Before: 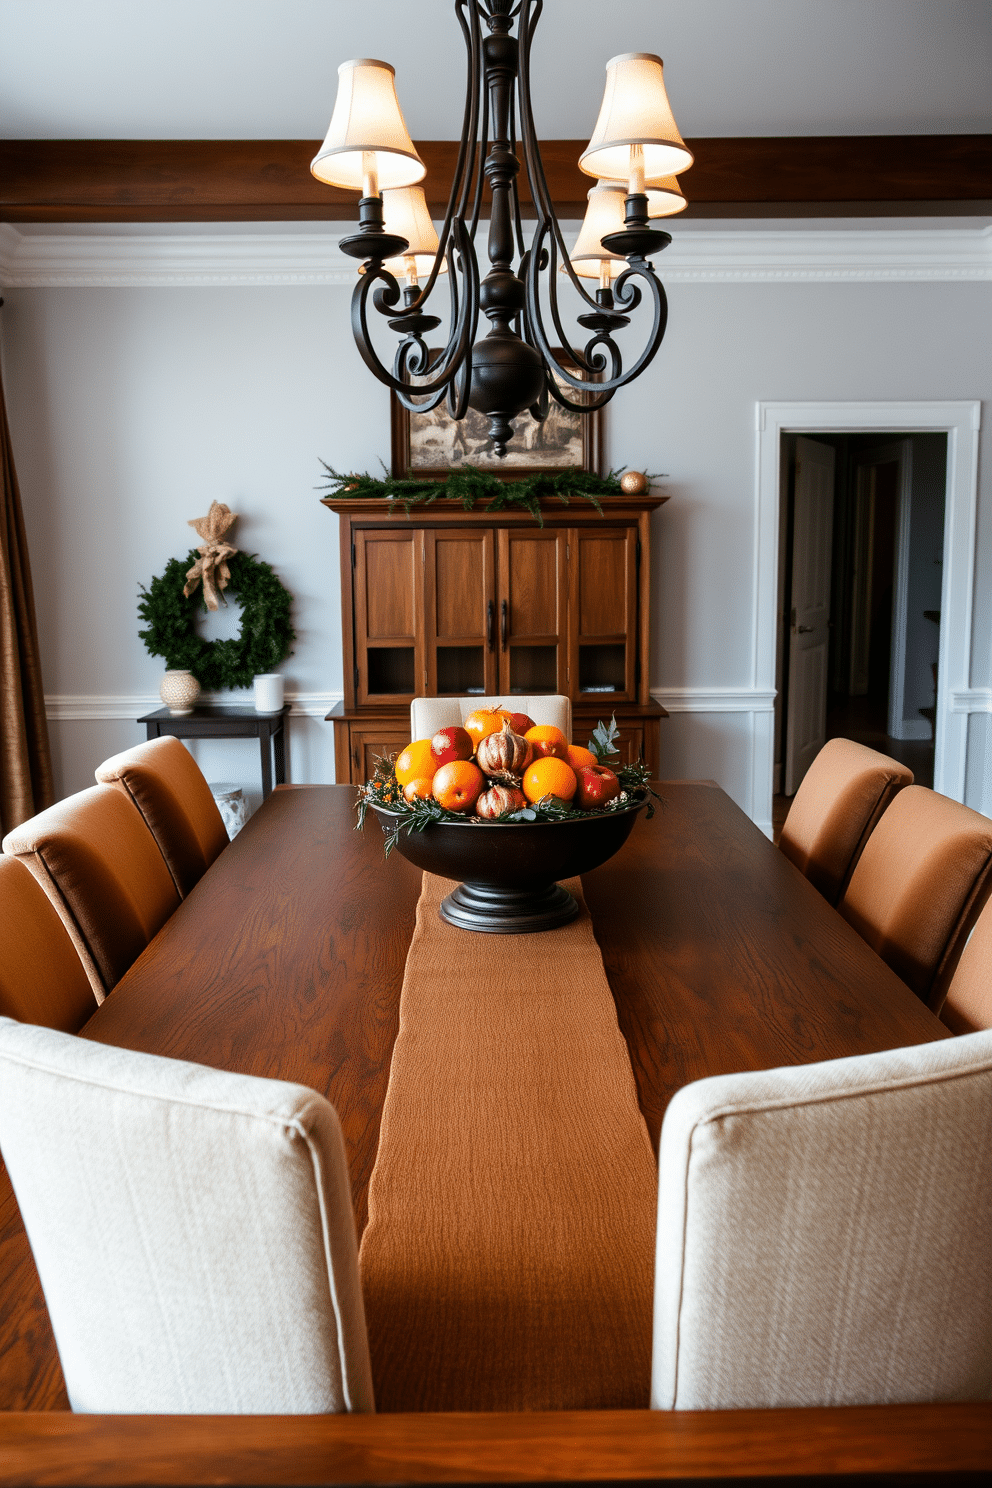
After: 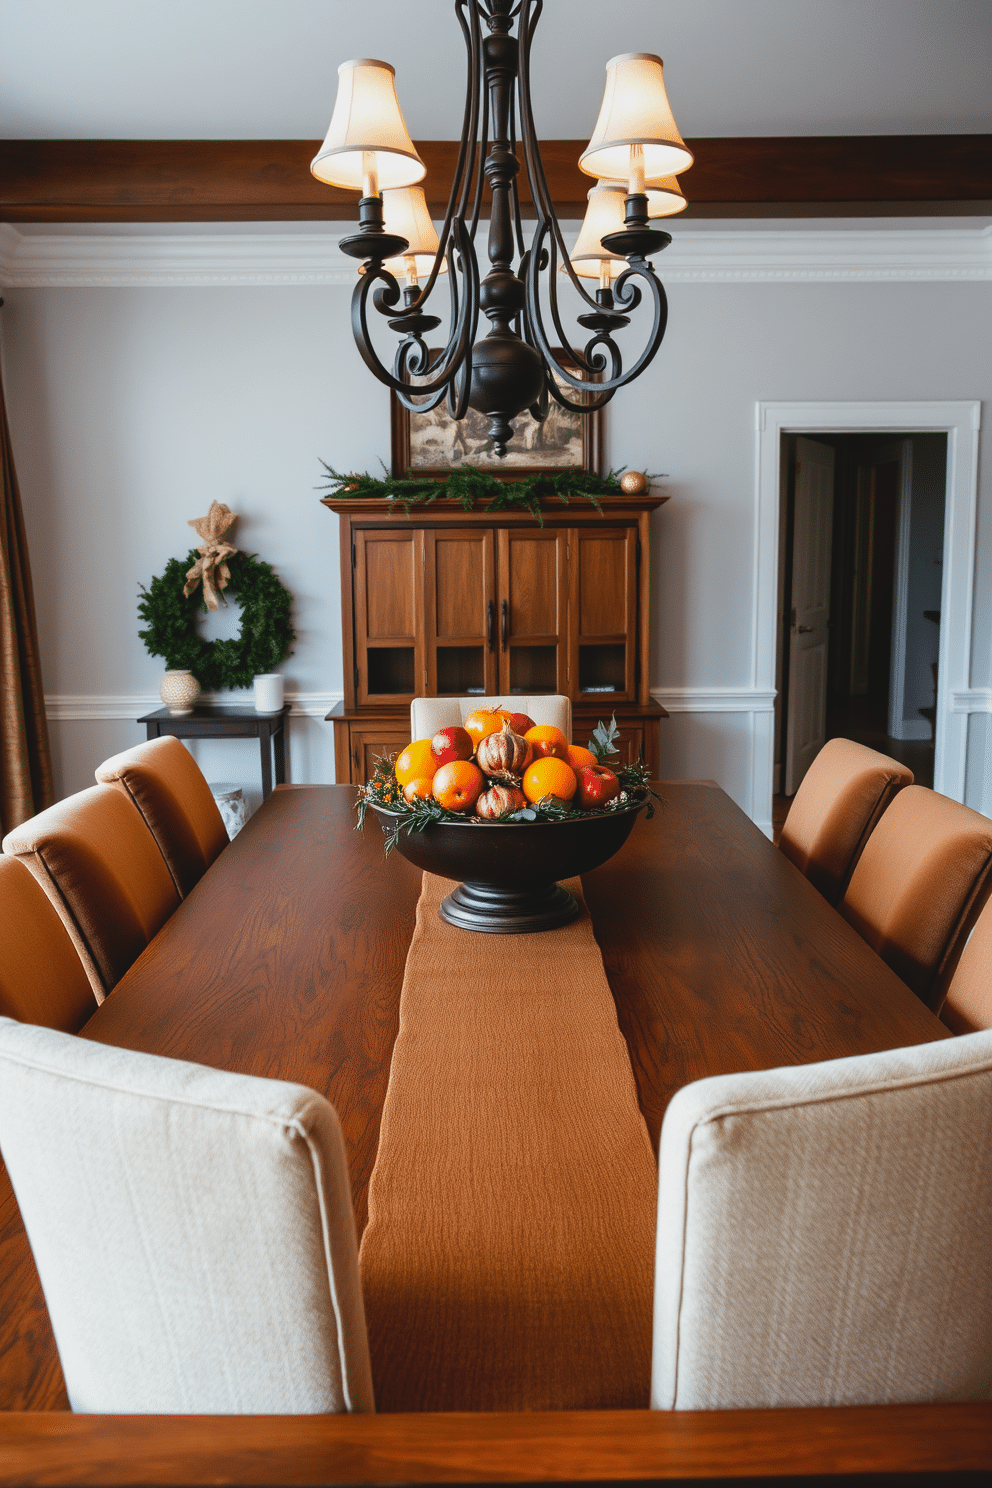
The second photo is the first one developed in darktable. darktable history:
contrast brightness saturation: contrast -0.113
